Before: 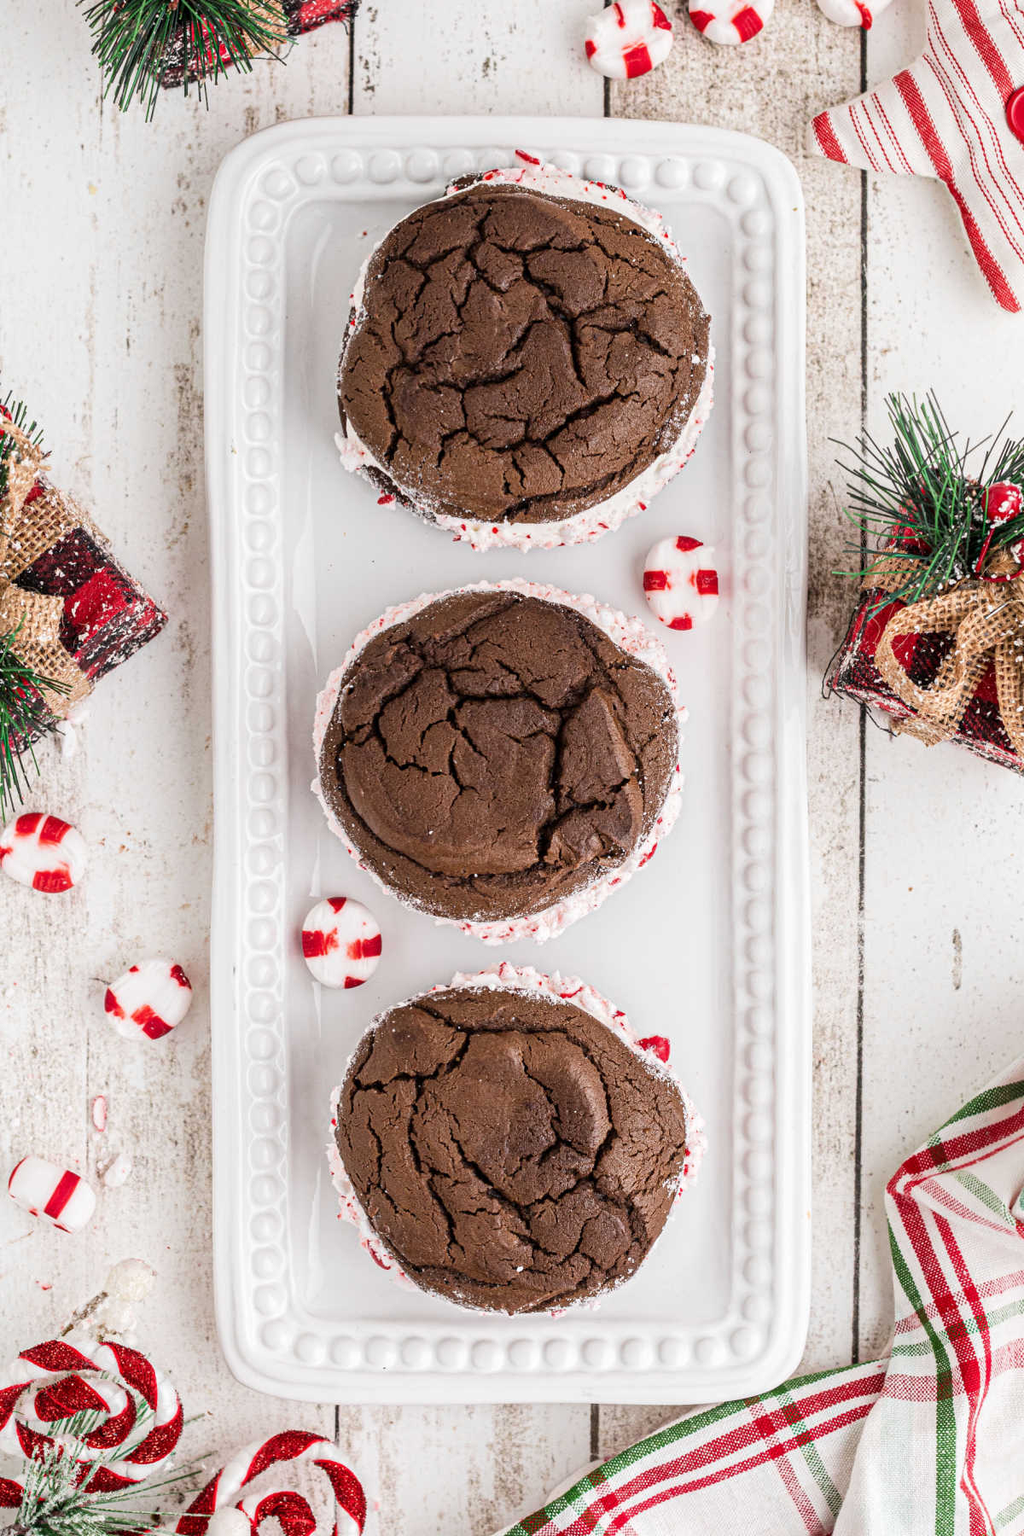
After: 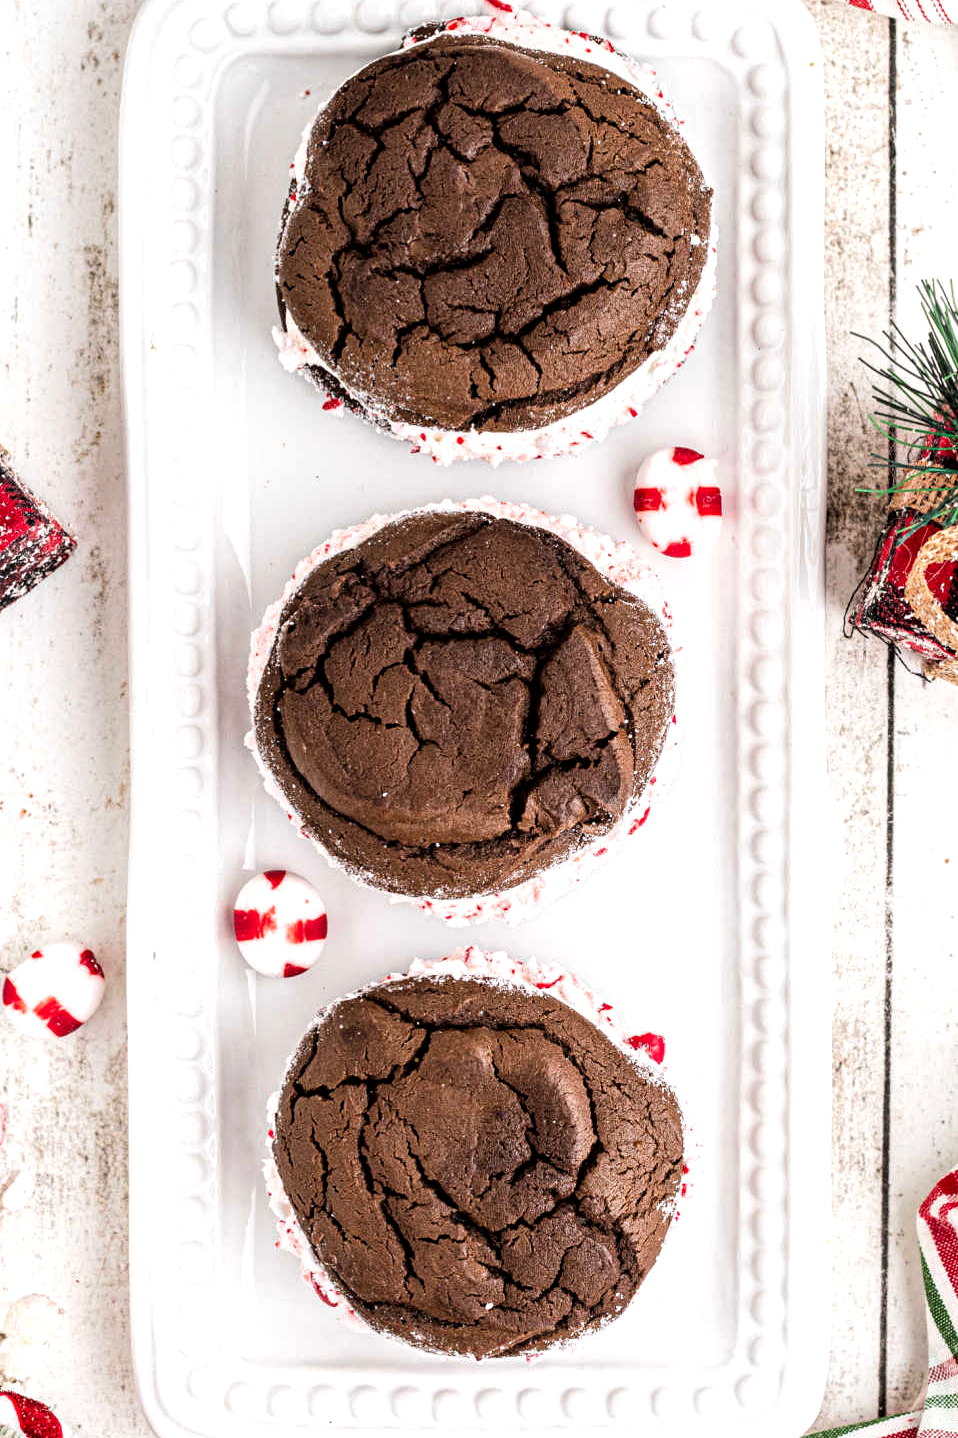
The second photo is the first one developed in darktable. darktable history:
color zones: curves: ch1 [(0, 0.523) (0.143, 0.545) (0.286, 0.52) (0.429, 0.506) (0.571, 0.503) (0.714, 0.503) (0.857, 0.508) (1, 0.523)]
rgb curve: curves: ch0 [(0, 0) (0.136, 0.078) (0.262, 0.245) (0.414, 0.42) (1, 1)], compensate middle gray true, preserve colors basic power
crop and rotate: left 10.071%, top 10.071%, right 10.02%, bottom 10.02%
tone equalizer: -8 EV -0.417 EV, -7 EV -0.389 EV, -6 EV -0.333 EV, -5 EV -0.222 EV, -3 EV 0.222 EV, -2 EV 0.333 EV, -1 EV 0.389 EV, +0 EV 0.417 EV, edges refinement/feathering 500, mask exposure compensation -1.57 EV, preserve details no
local contrast: highlights 100%, shadows 100%, detail 120%, midtone range 0.2
